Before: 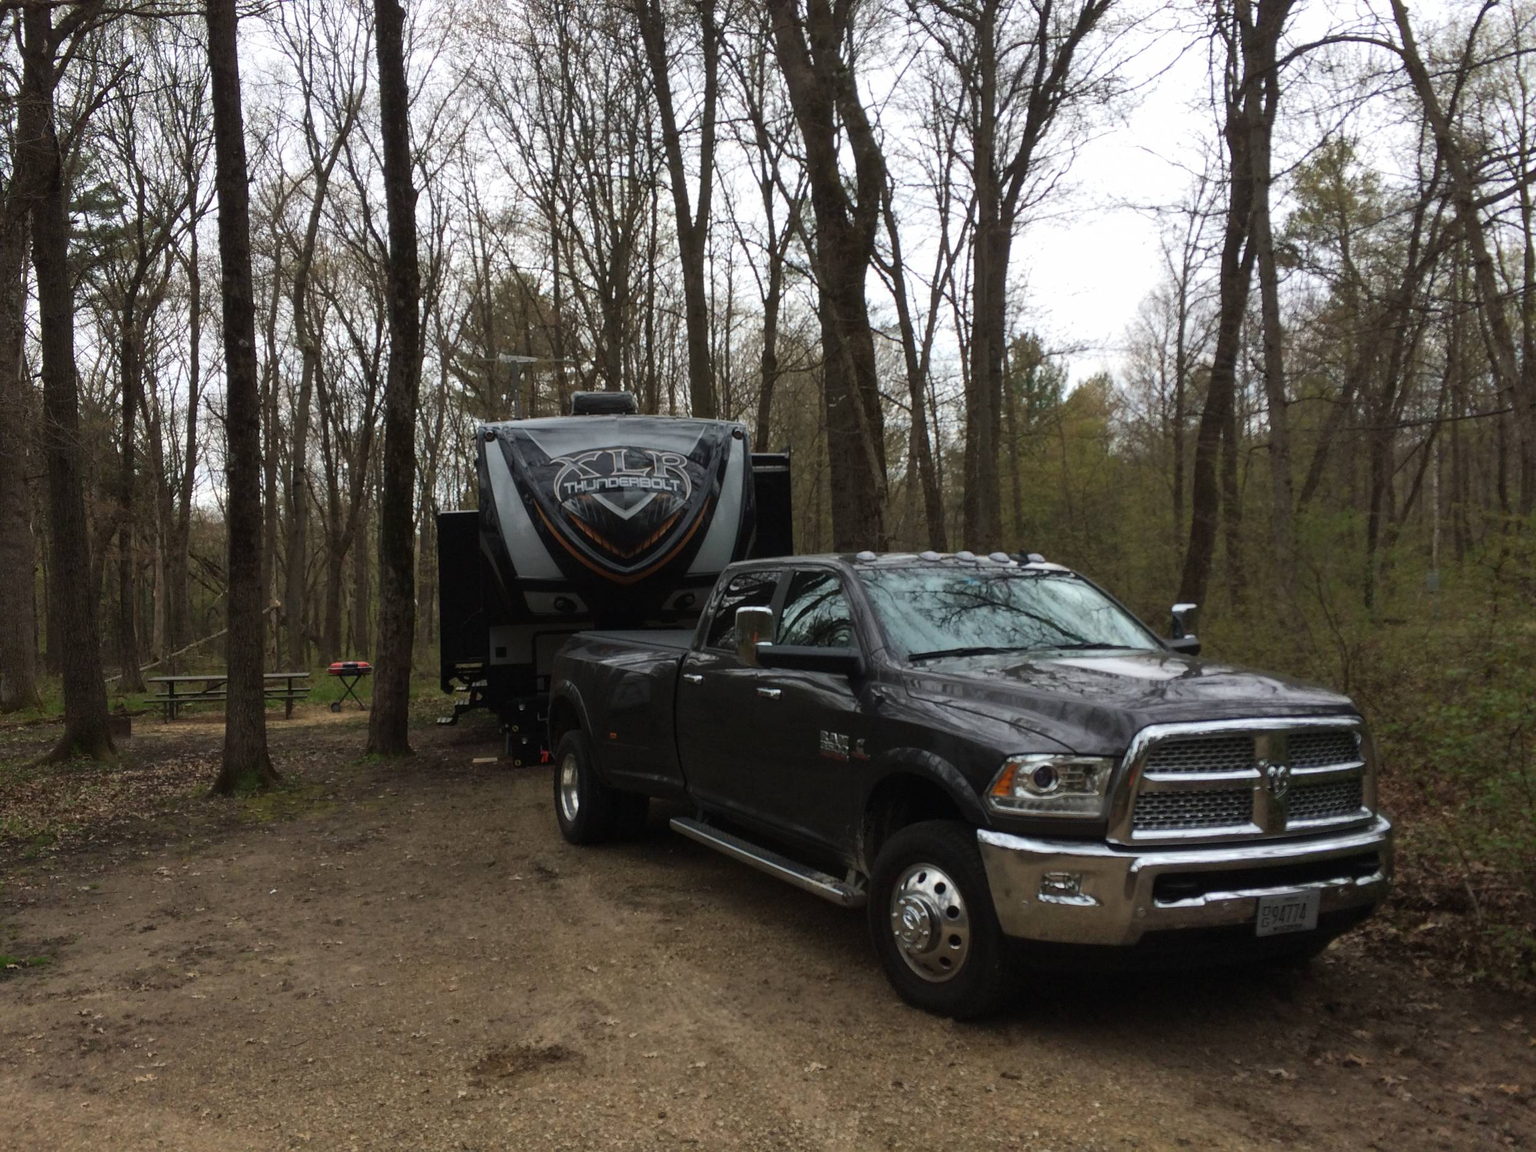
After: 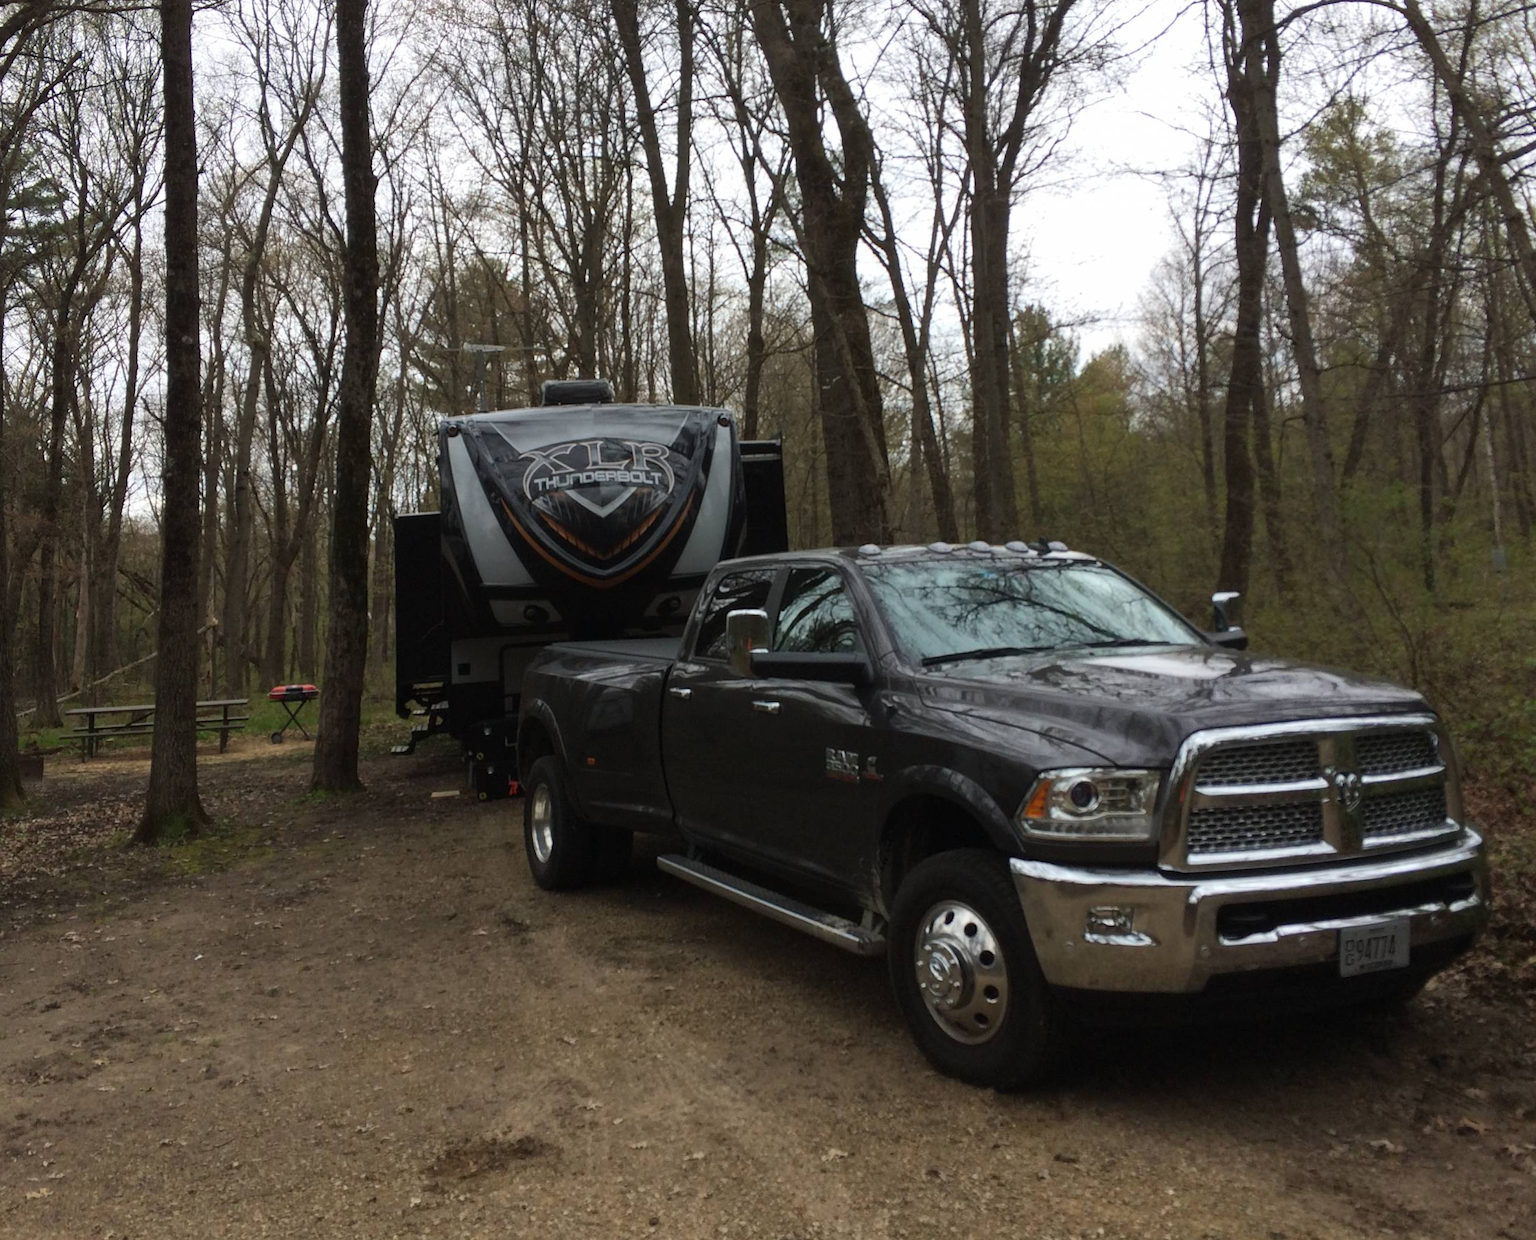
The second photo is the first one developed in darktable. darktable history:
crop and rotate: left 3.238%
rotate and perspective: rotation -1.68°, lens shift (vertical) -0.146, crop left 0.049, crop right 0.912, crop top 0.032, crop bottom 0.96
